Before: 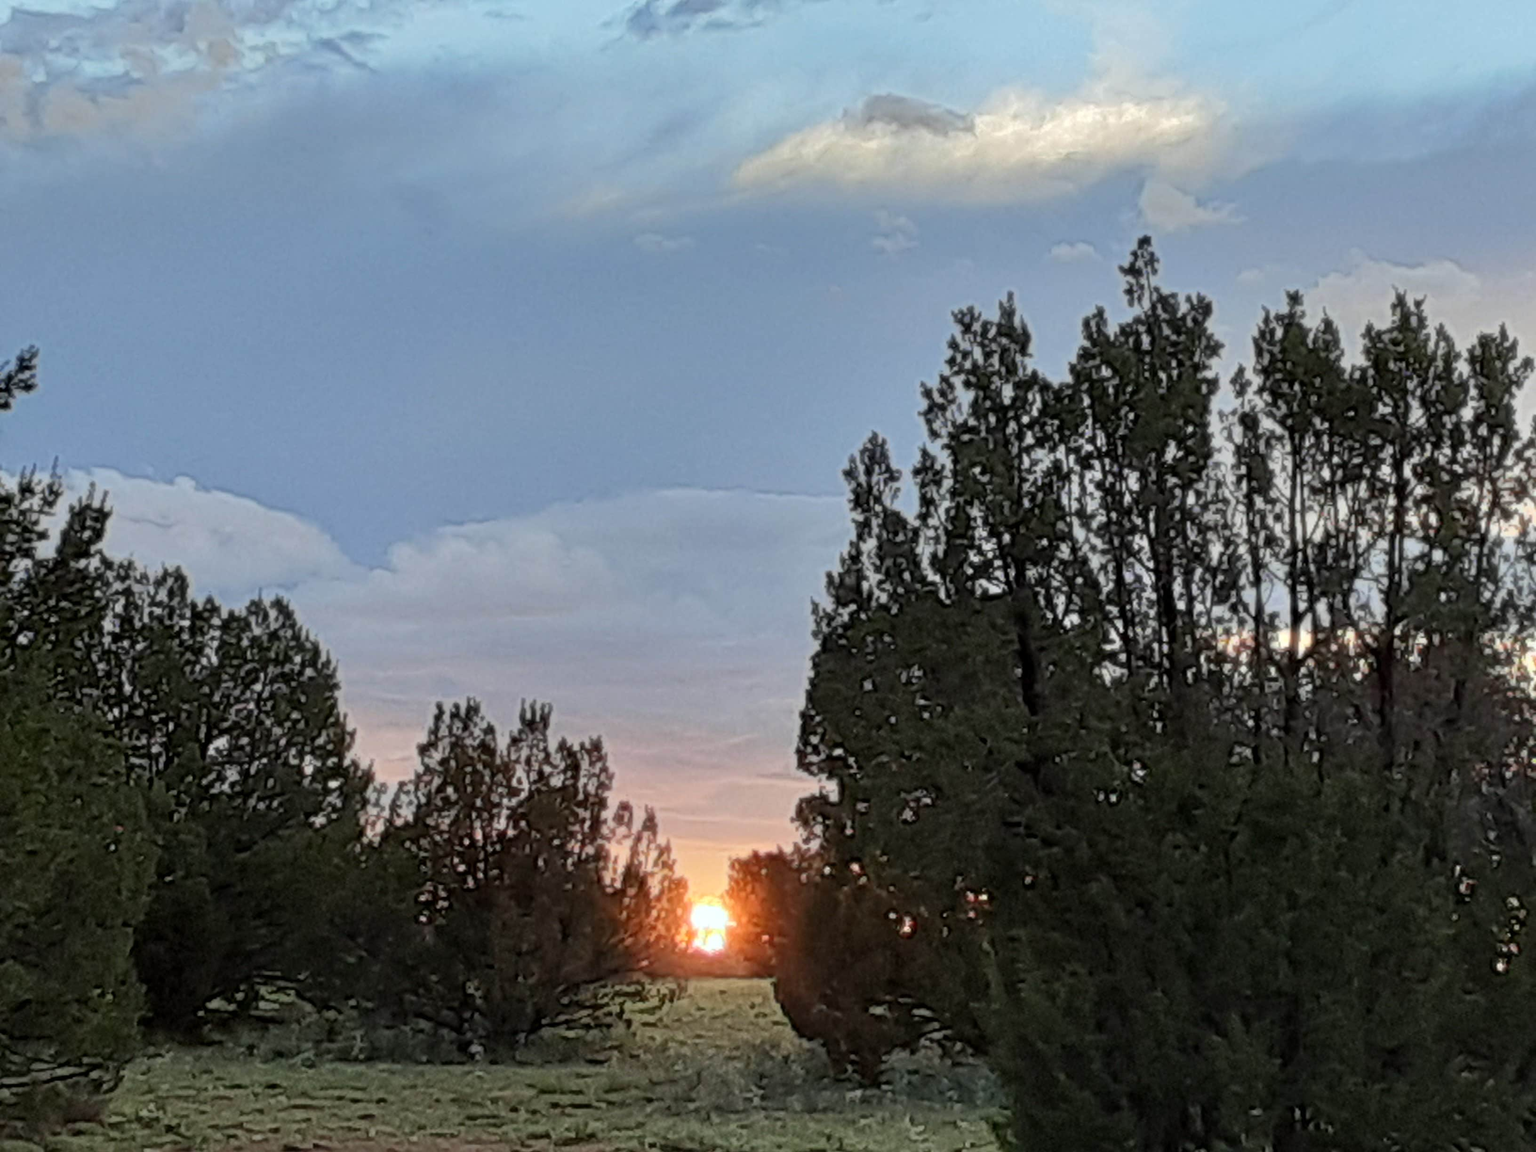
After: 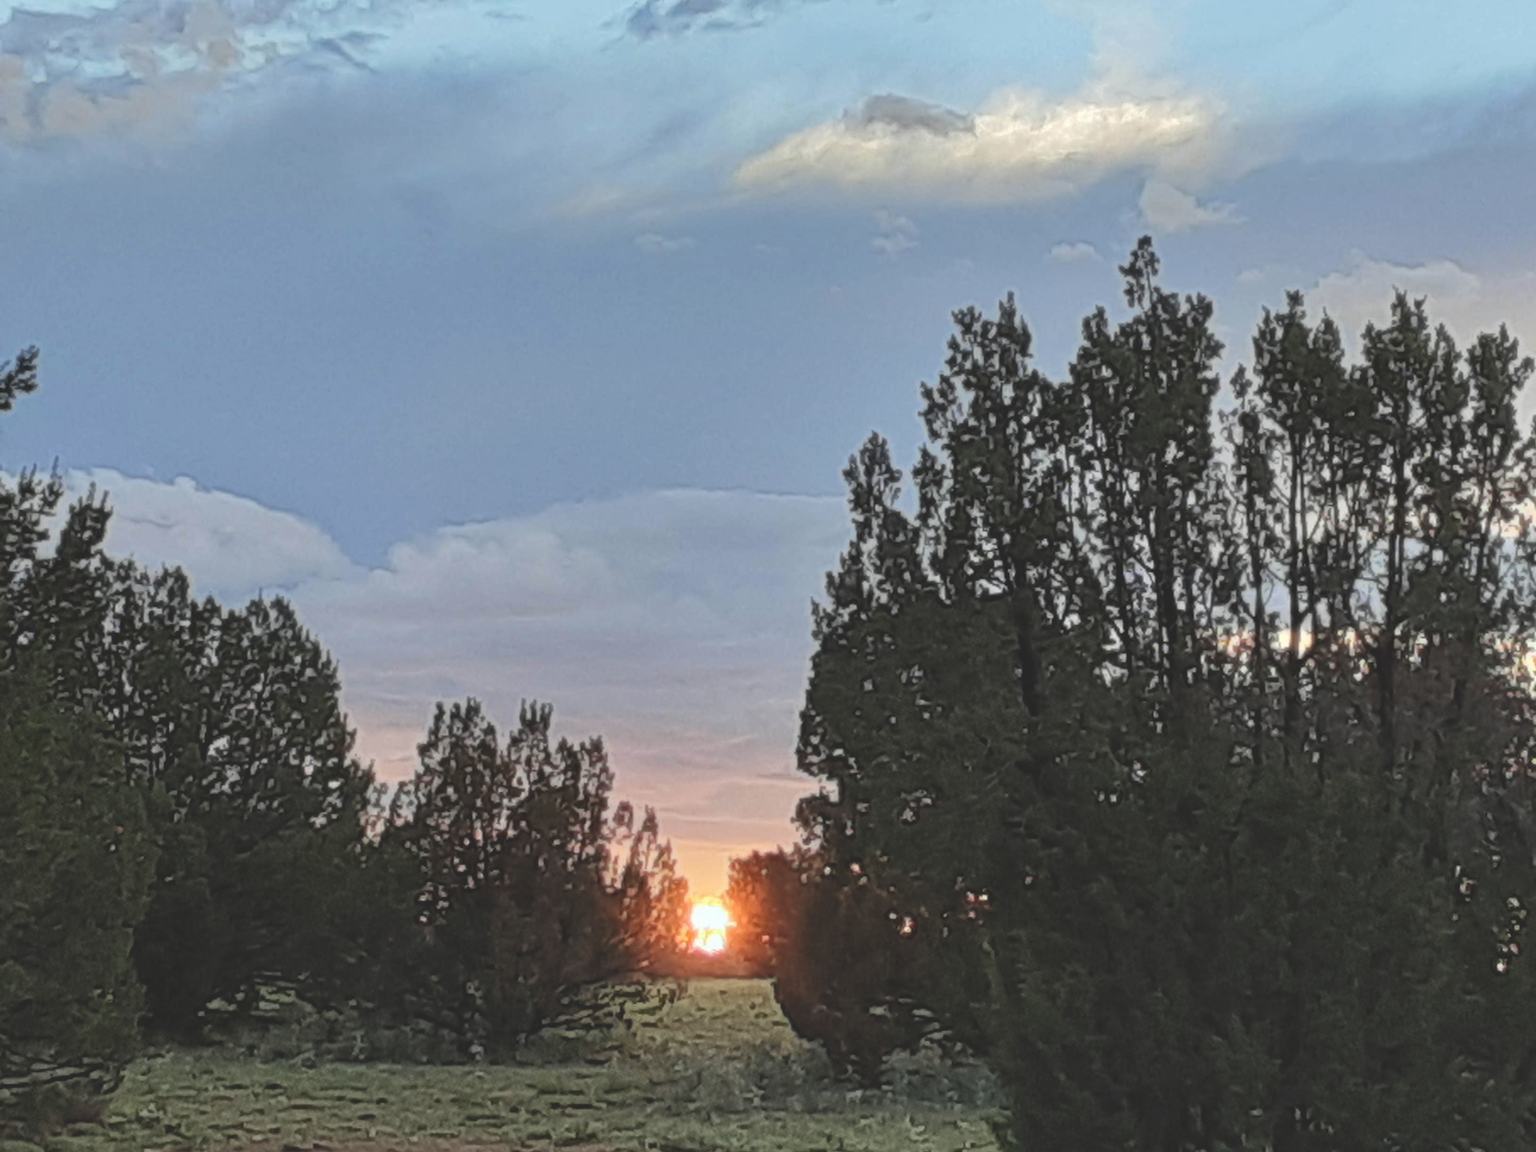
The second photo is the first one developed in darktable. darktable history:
local contrast: mode bilateral grid, contrast 15, coarseness 35, detail 105%, midtone range 0.2
exposure: black level correction -0.022, exposure -0.036 EV, compensate highlight preservation false
